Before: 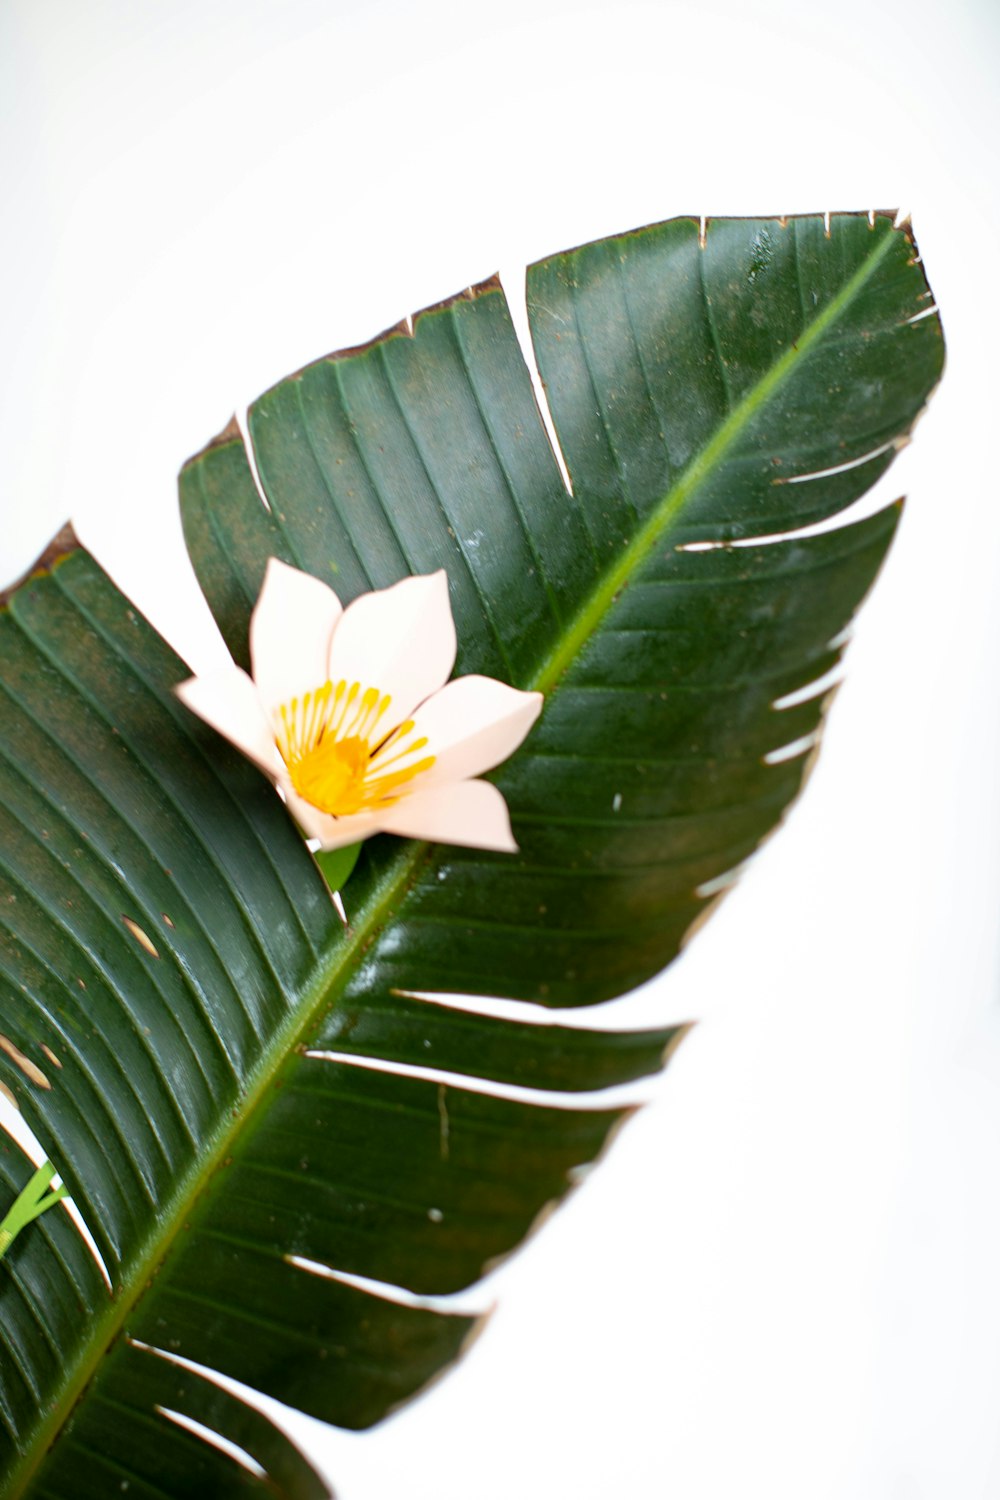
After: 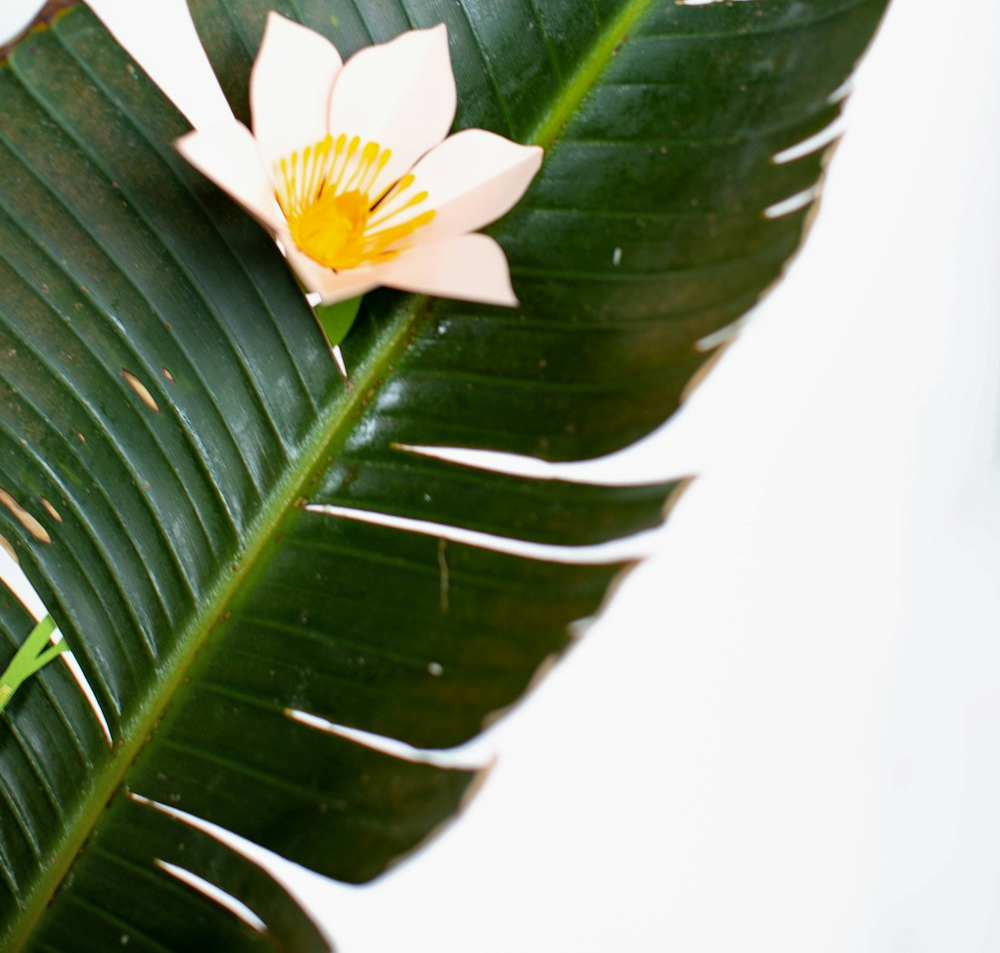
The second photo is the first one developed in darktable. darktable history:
shadows and highlights: radius 125.46, shadows 30.51, highlights -30.51, low approximation 0.01, soften with gaussian
crop and rotate: top 36.435%
exposure: exposure -0.072 EV, compensate highlight preservation false
